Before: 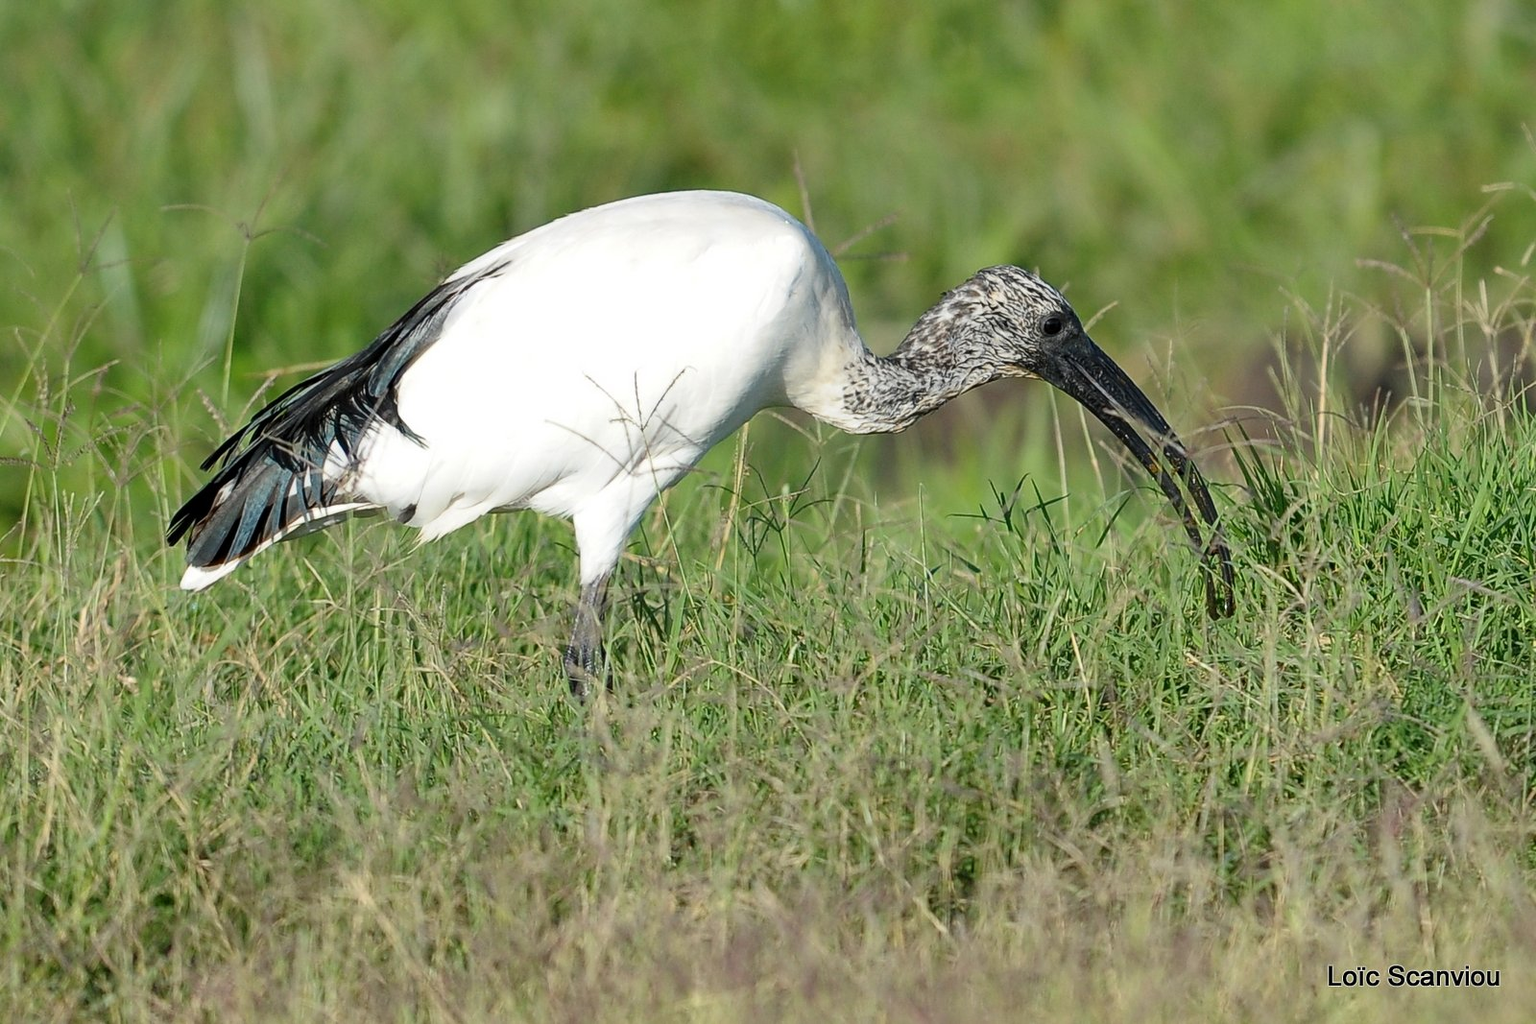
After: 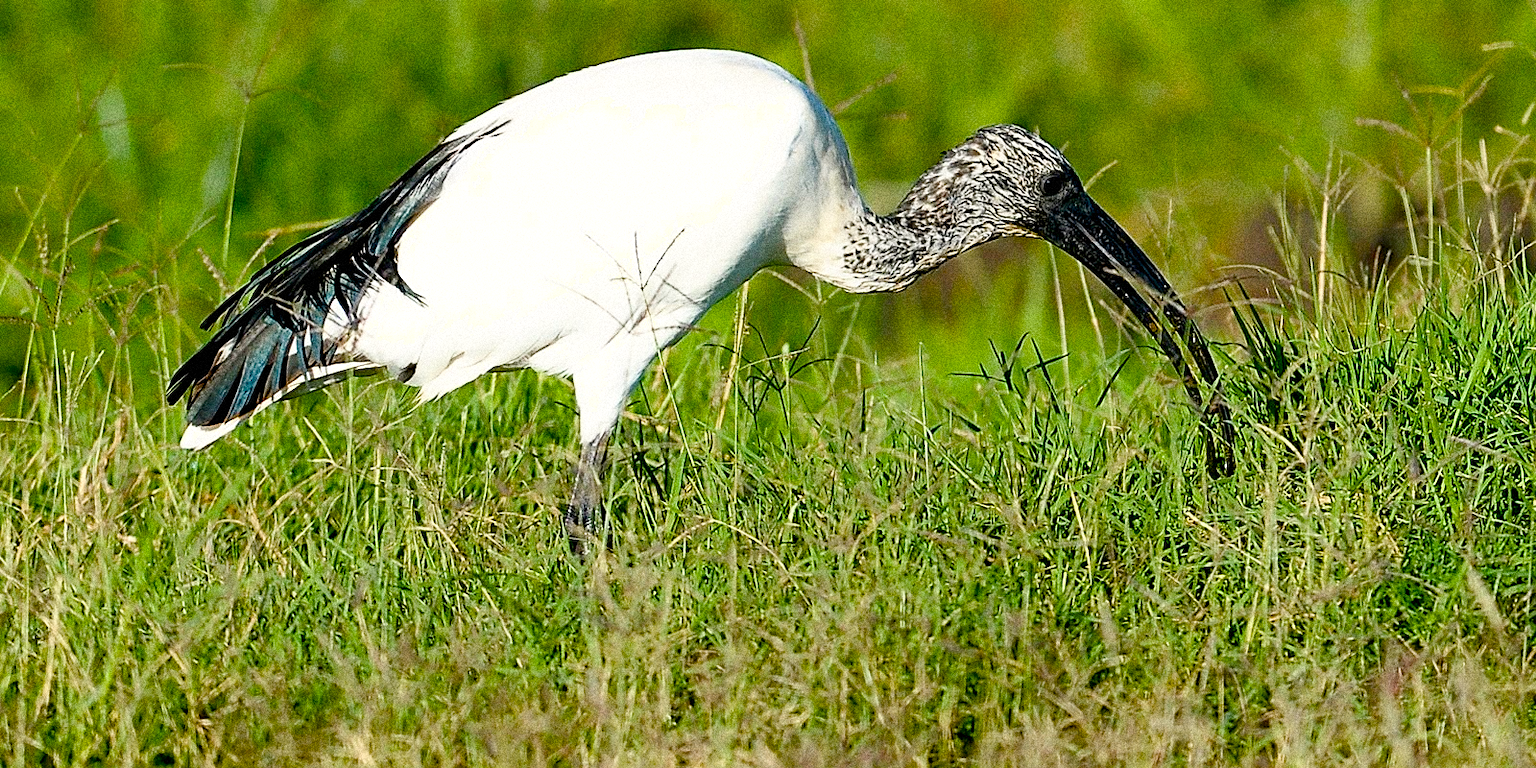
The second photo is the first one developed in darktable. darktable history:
crop: top 13.819%, bottom 11.169%
color balance rgb: shadows lift › luminance -9.41%, highlights gain › luminance 17.6%, global offset › luminance -1.45%, perceptual saturation grading › highlights -17.77%, perceptual saturation grading › mid-tones 33.1%, perceptual saturation grading › shadows 50.52%, global vibrance 24.22%
white balance: red 1.009, blue 0.985
shadows and highlights: shadows -62.32, white point adjustment -5.22, highlights 61.59
color balance: output saturation 120%
grain: coarseness 14.49 ISO, strength 48.04%, mid-tones bias 35%
sharpen: on, module defaults
